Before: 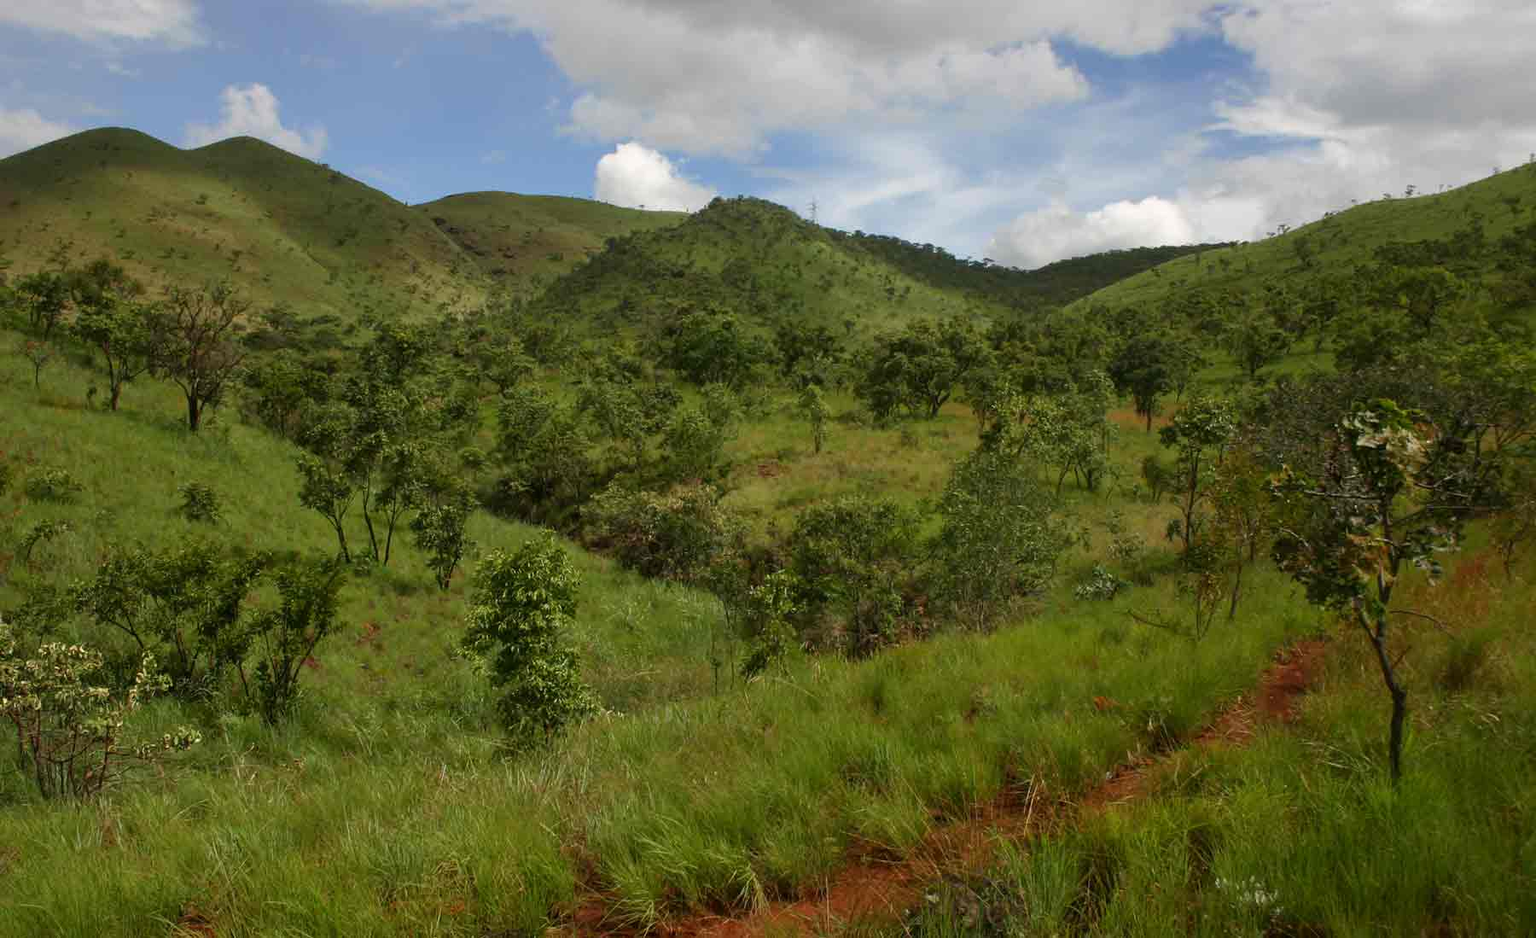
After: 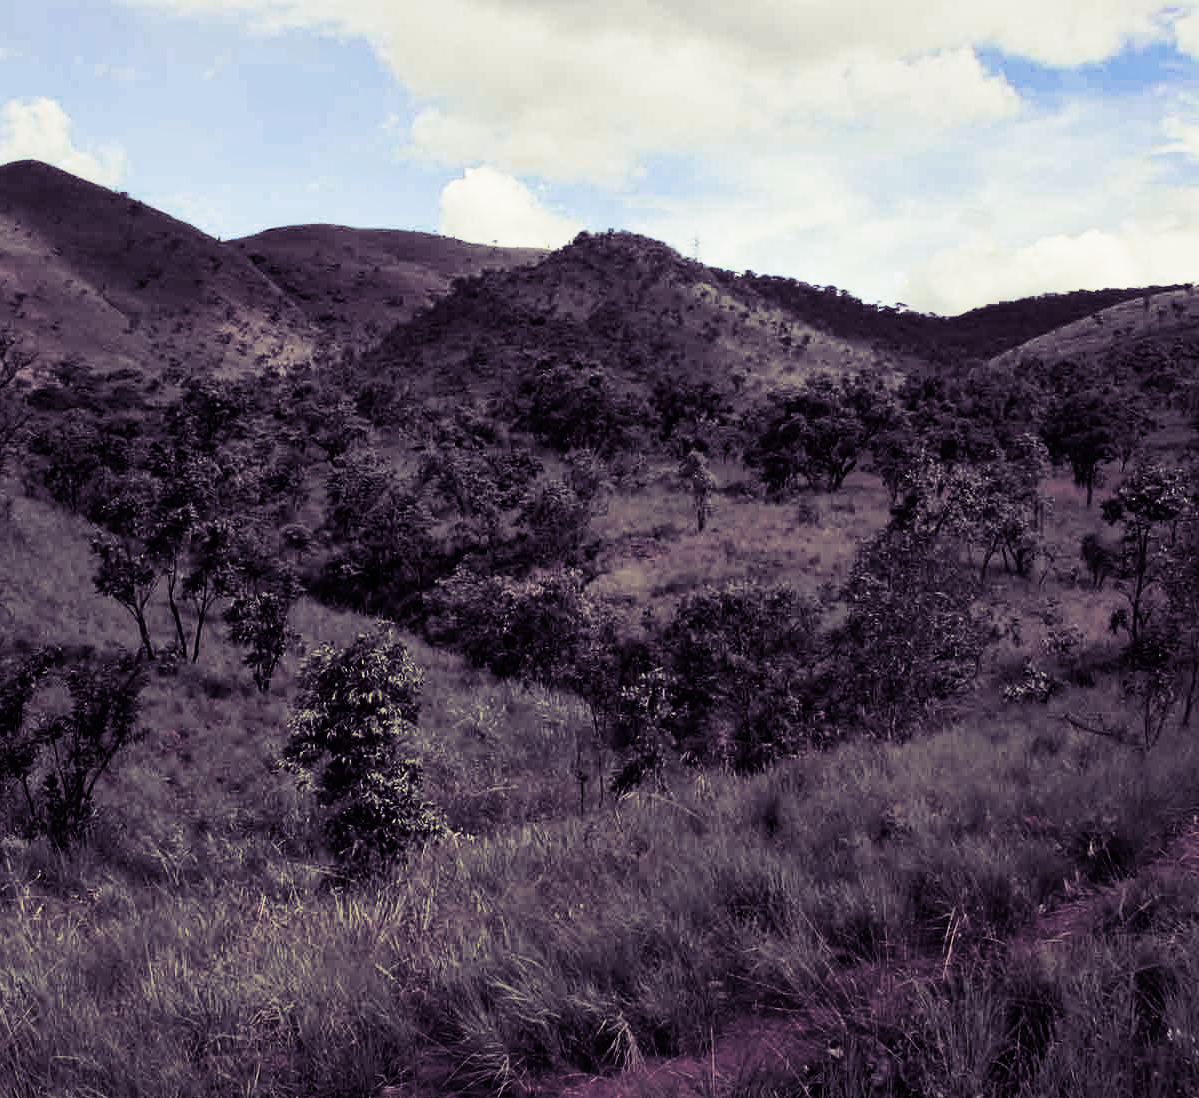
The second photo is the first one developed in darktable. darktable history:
filmic rgb: black relative exposure -8.15 EV, white relative exposure 3.76 EV, hardness 4.46
crop and rotate: left 14.292%, right 19.041%
tone equalizer: -8 EV 0.001 EV, -7 EV -0.002 EV, -6 EV 0.002 EV, -5 EV -0.03 EV, -4 EV -0.116 EV, -3 EV -0.169 EV, -2 EV 0.24 EV, -1 EV 0.702 EV, +0 EV 0.493 EV
contrast brightness saturation: contrast 0.4, brightness 0.1, saturation 0.21
split-toning: shadows › hue 266.4°, shadows › saturation 0.4, highlights › hue 61.2°, highlights › saturation 0.3, compress 0%
shadows and highlights: on, module defaults
